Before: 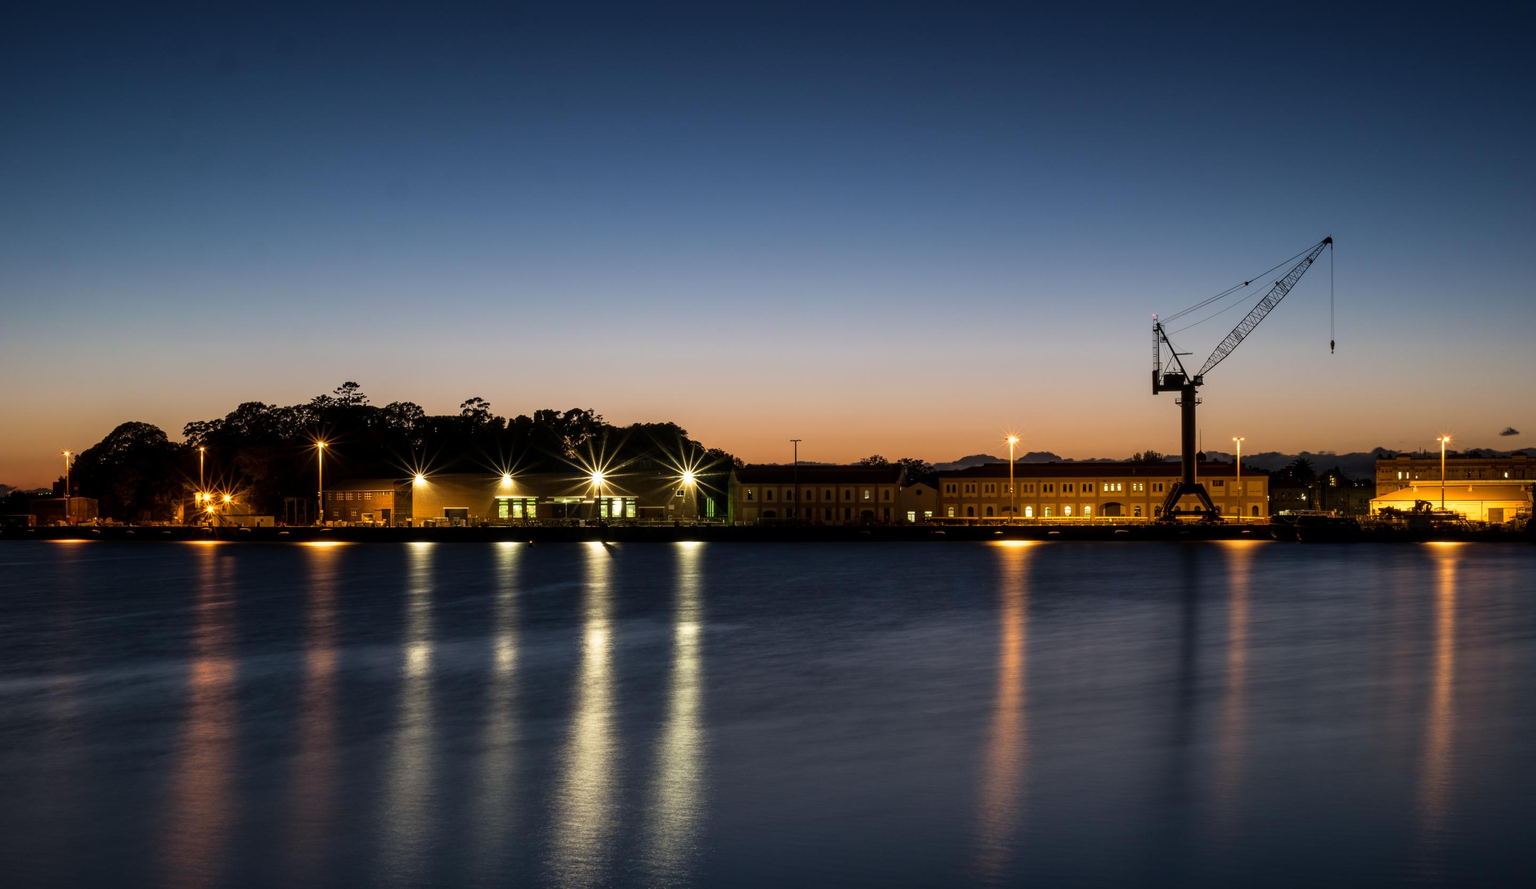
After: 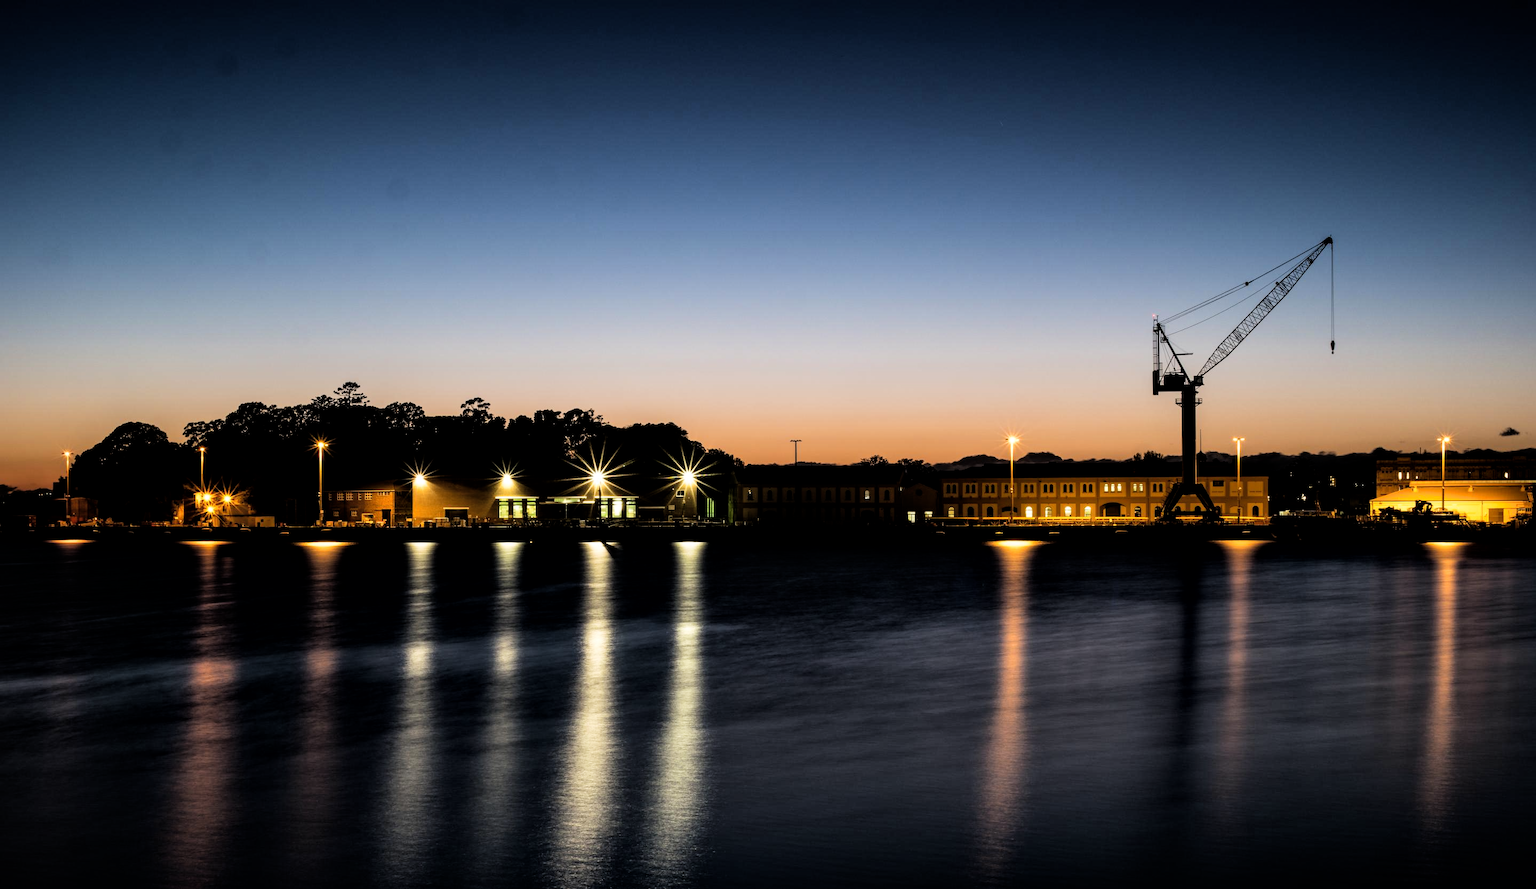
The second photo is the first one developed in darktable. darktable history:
local contrast: mode bilateral grid, contrast 20, coarseness 50, detail 120%, midtone range 0.2
filmic rgb: black relative exposure -5.01 EV, white relative exposure 3.97 EV, hardness 2.89, contrast 1.299, highlights saturation mix -30.57%
levels: mode automatic, levels [0.072, 0.414, 0.976]
